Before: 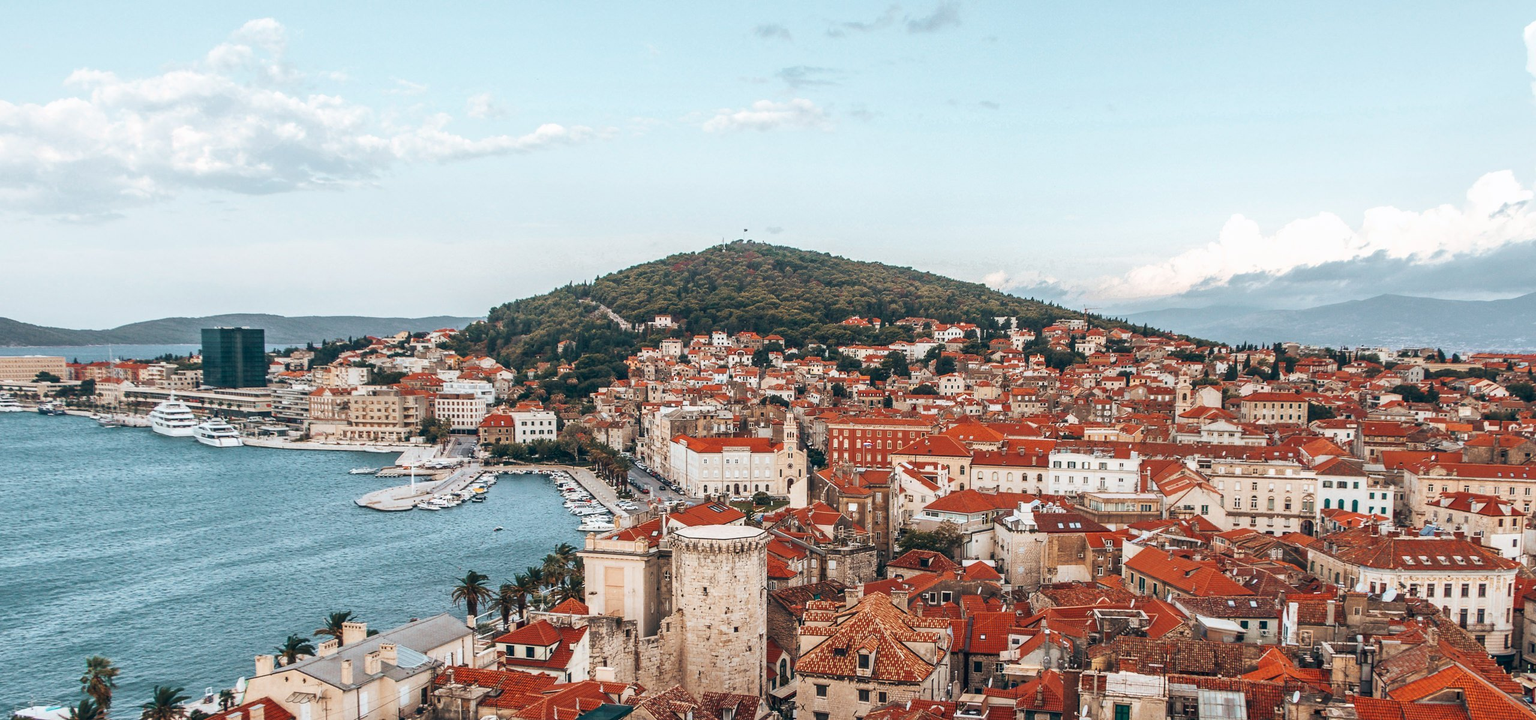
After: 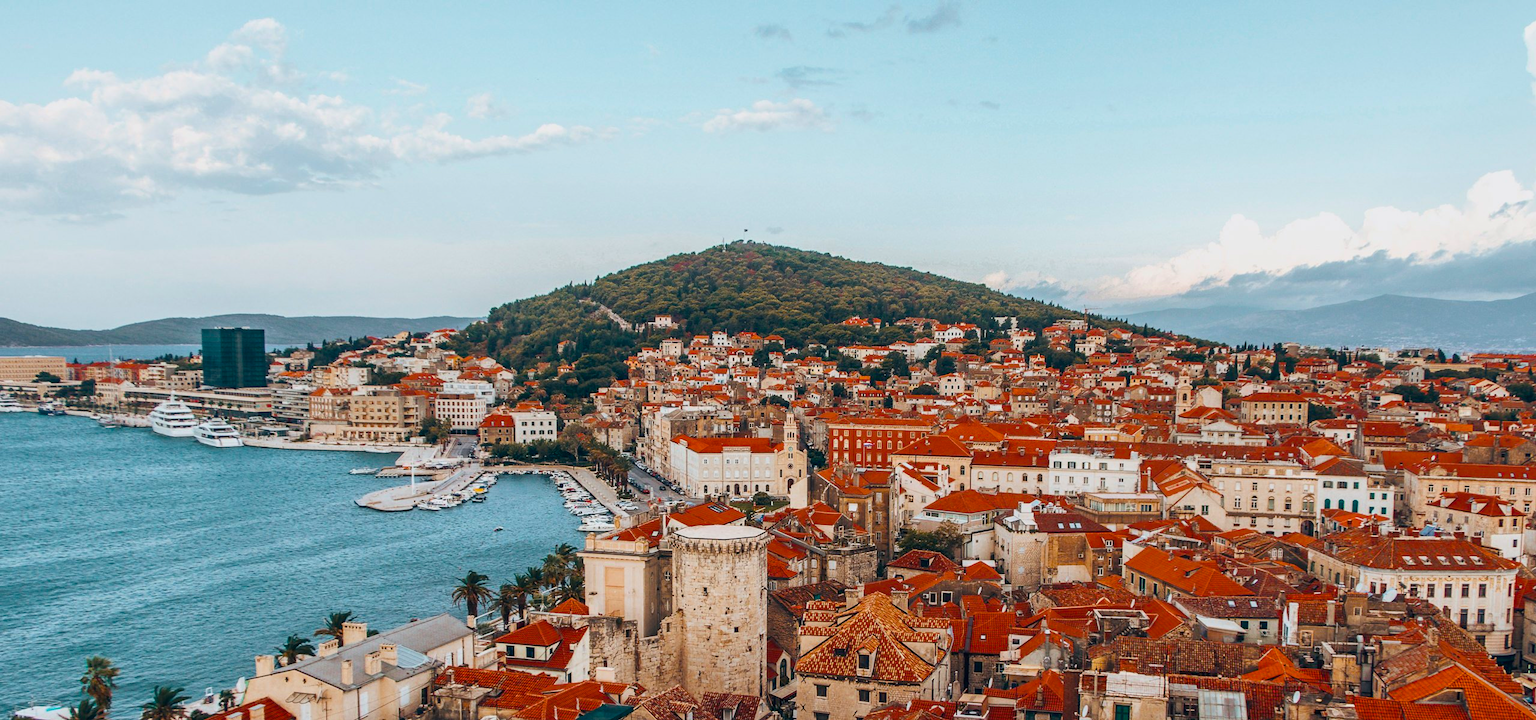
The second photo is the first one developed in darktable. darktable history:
exposure: exposure -0.242 EV, compensate highlight preservation false
color balance rgb: linear chroma grading › global chroma 15%, perceptual saturation grading › global saturation 30%
